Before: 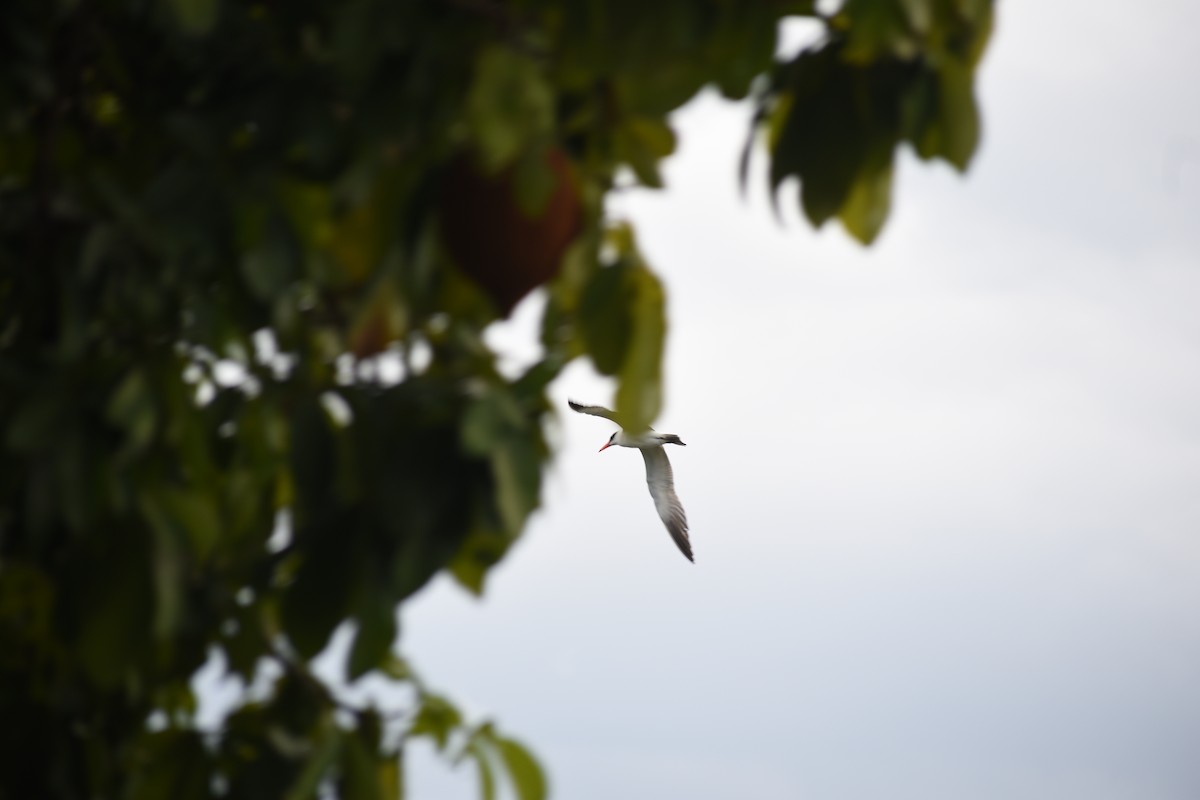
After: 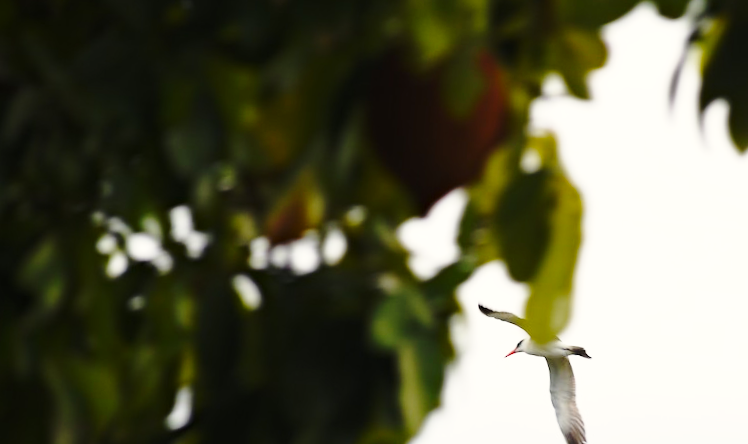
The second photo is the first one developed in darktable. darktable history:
base curve: curves: ch0 [(0, 0) (0.032, 0.037) (0.105, 0.228) (0.435, 0.76) (0.856, 0.983) (1, 1)], preserve colors none
crop and rotate: angle -4.99°, left 2.122%, top 6.945%, right 27.566%, bottom 30.519%
haze removal: compatibility mode true, adaptive false
color correction: highlights b* 3
